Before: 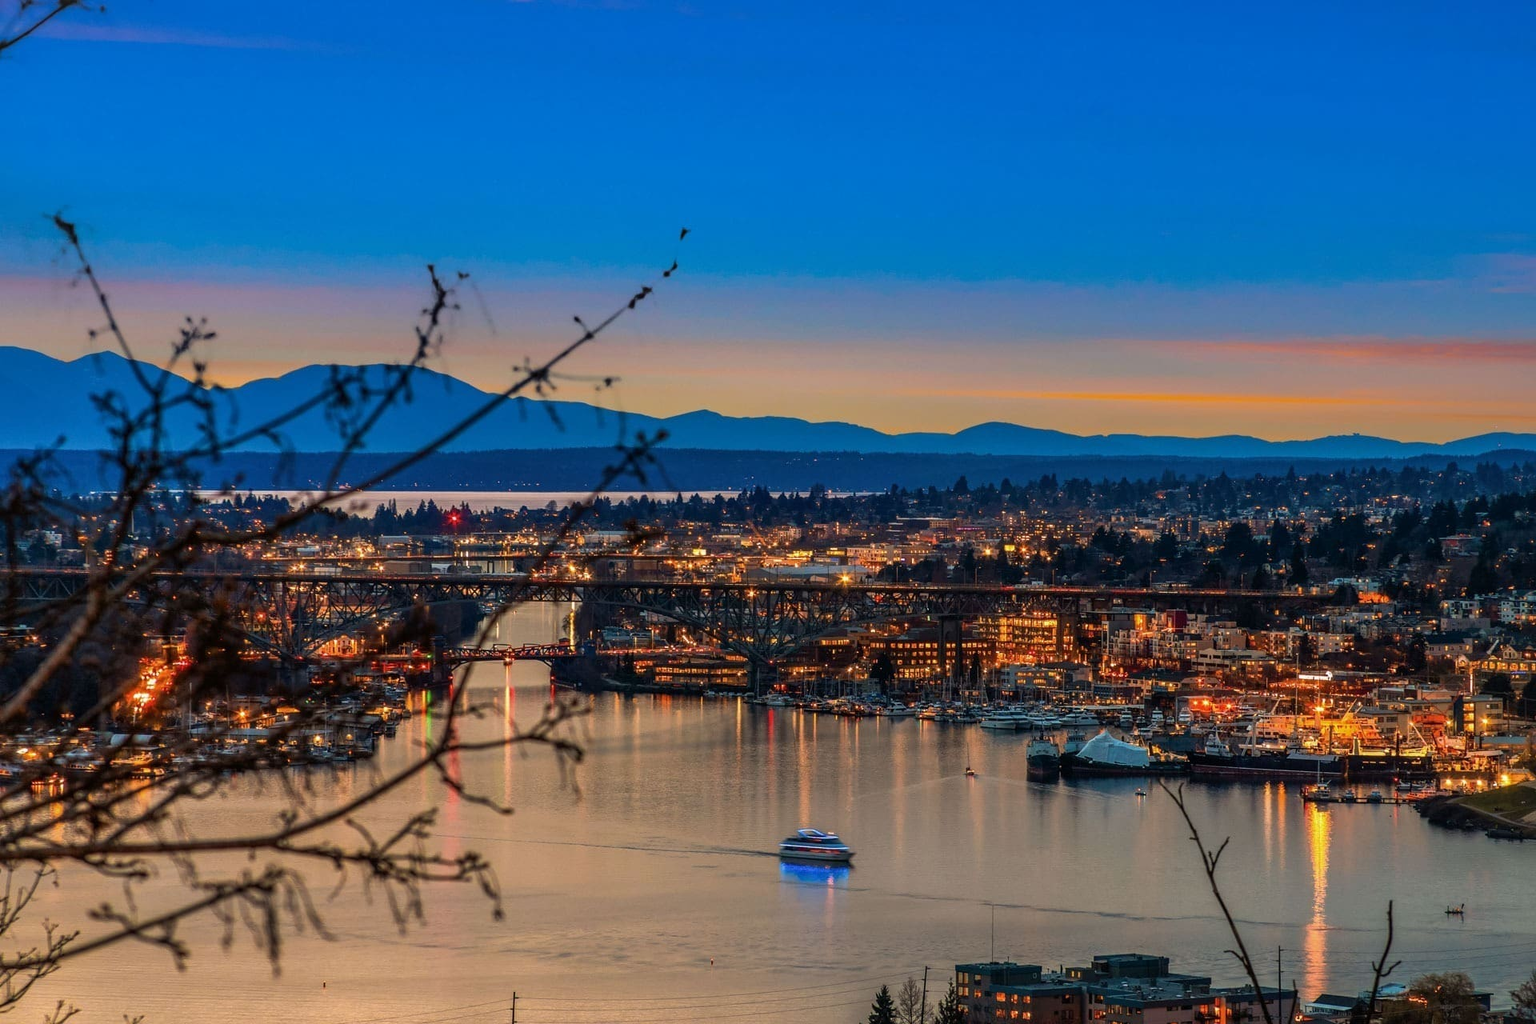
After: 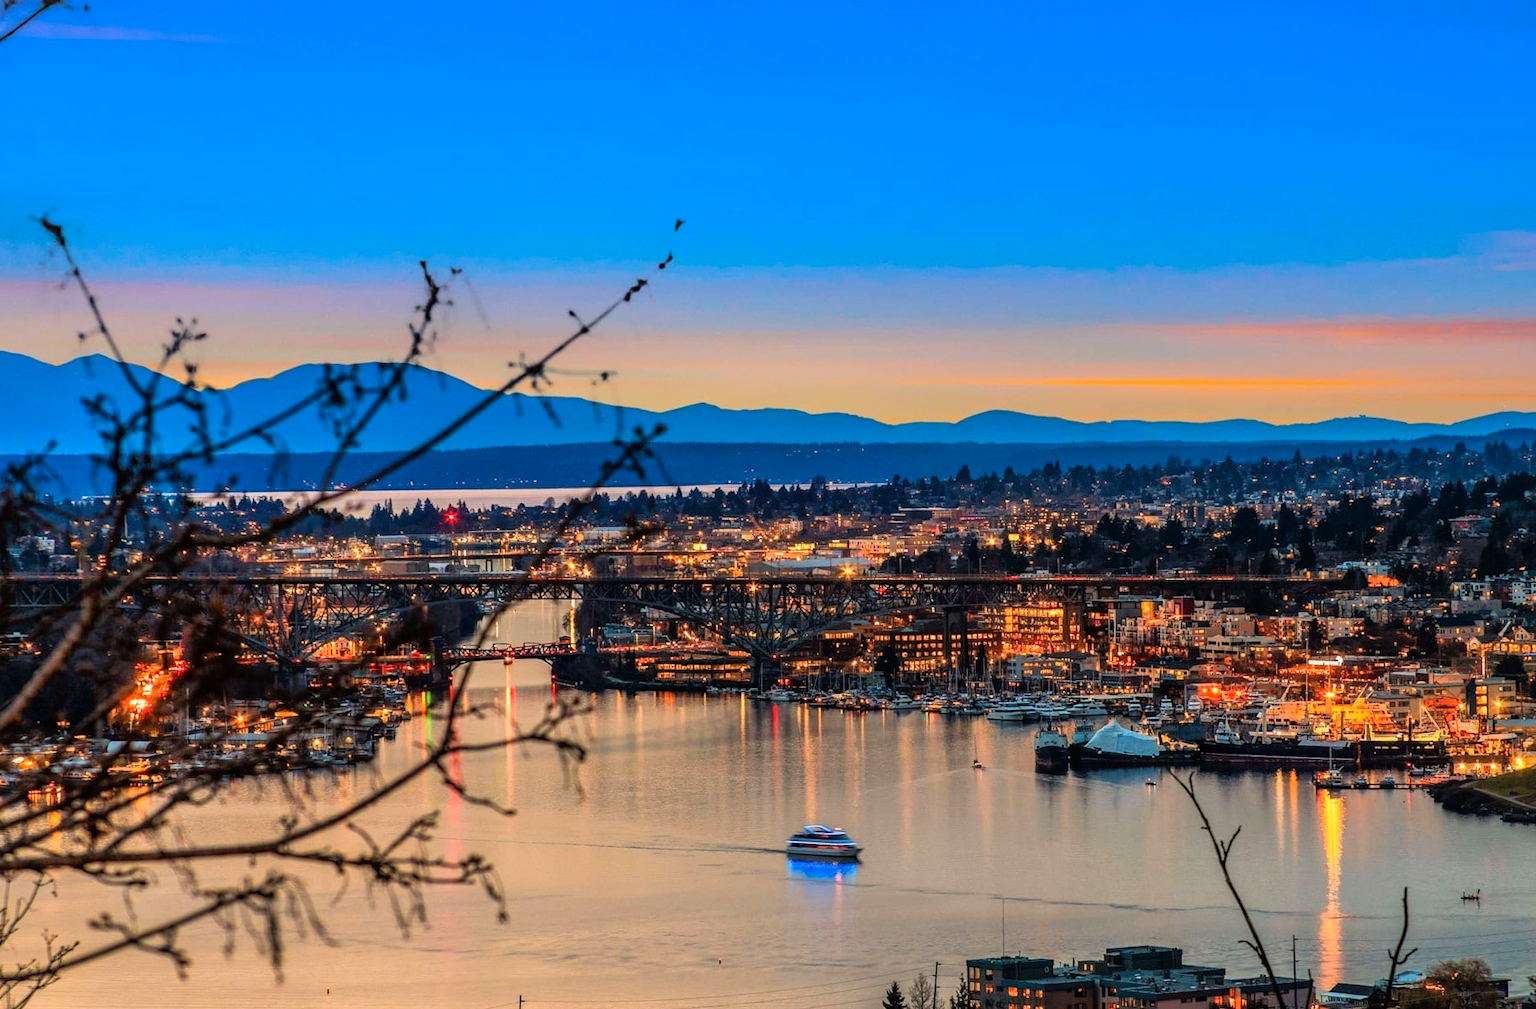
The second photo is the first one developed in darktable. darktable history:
rotate and perspective: rotation -1°, crop left 0.011, crop right 0.989, crop top 0.025, crop bottom 0.975
tone curve: curves: ch0 [(0, 0) (0.07, 0.057) (0.15, 0.177) (0.352, 0.445) (0.59, 0.703) (0.857, 0.908) (1, 1)], color space Lab, linked channels, preserve colors none
